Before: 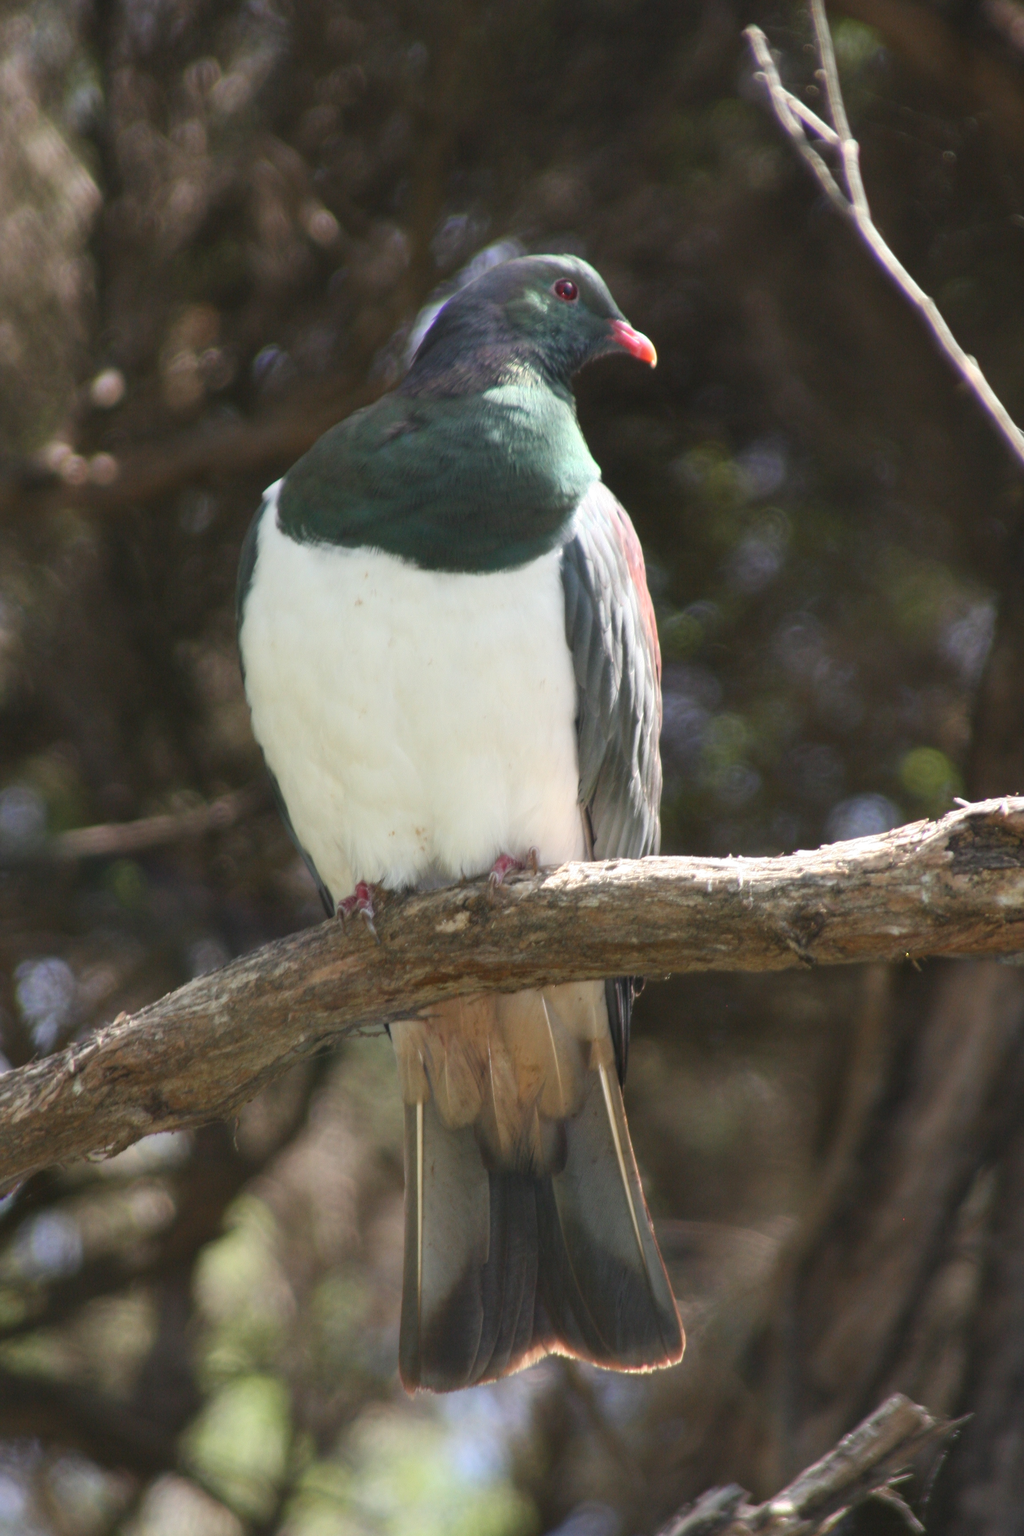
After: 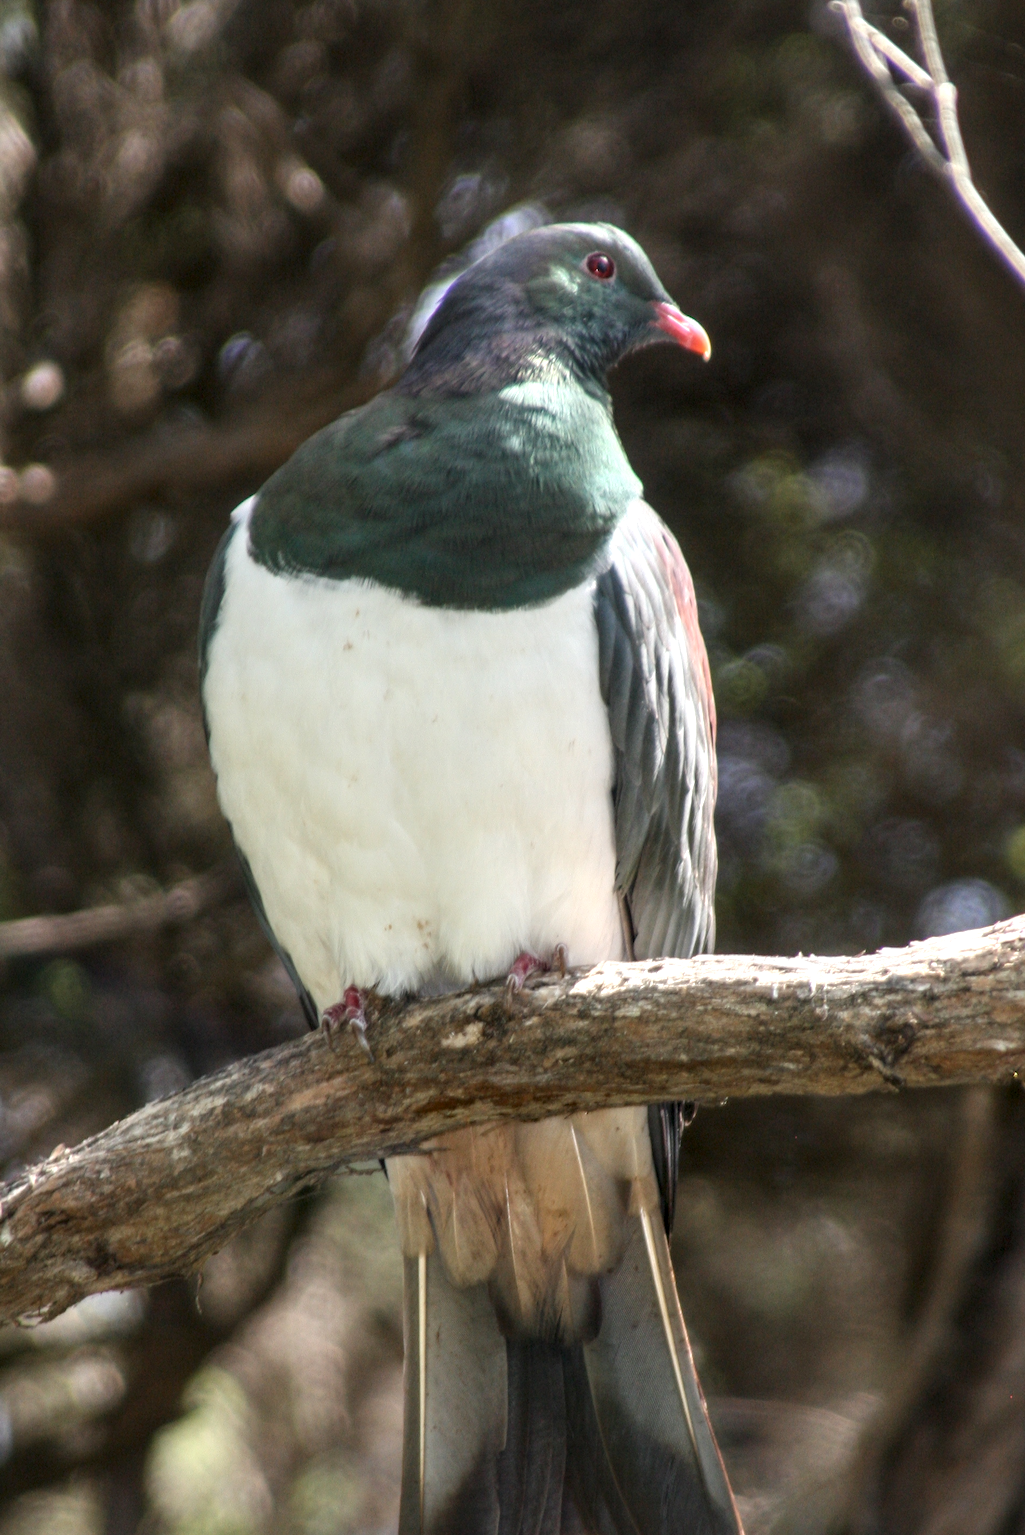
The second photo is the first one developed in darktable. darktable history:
local contrast: detail 154%
crop and rotate: left 7.127%, top 4.666%, right 10.51%, bottom 13.148%
